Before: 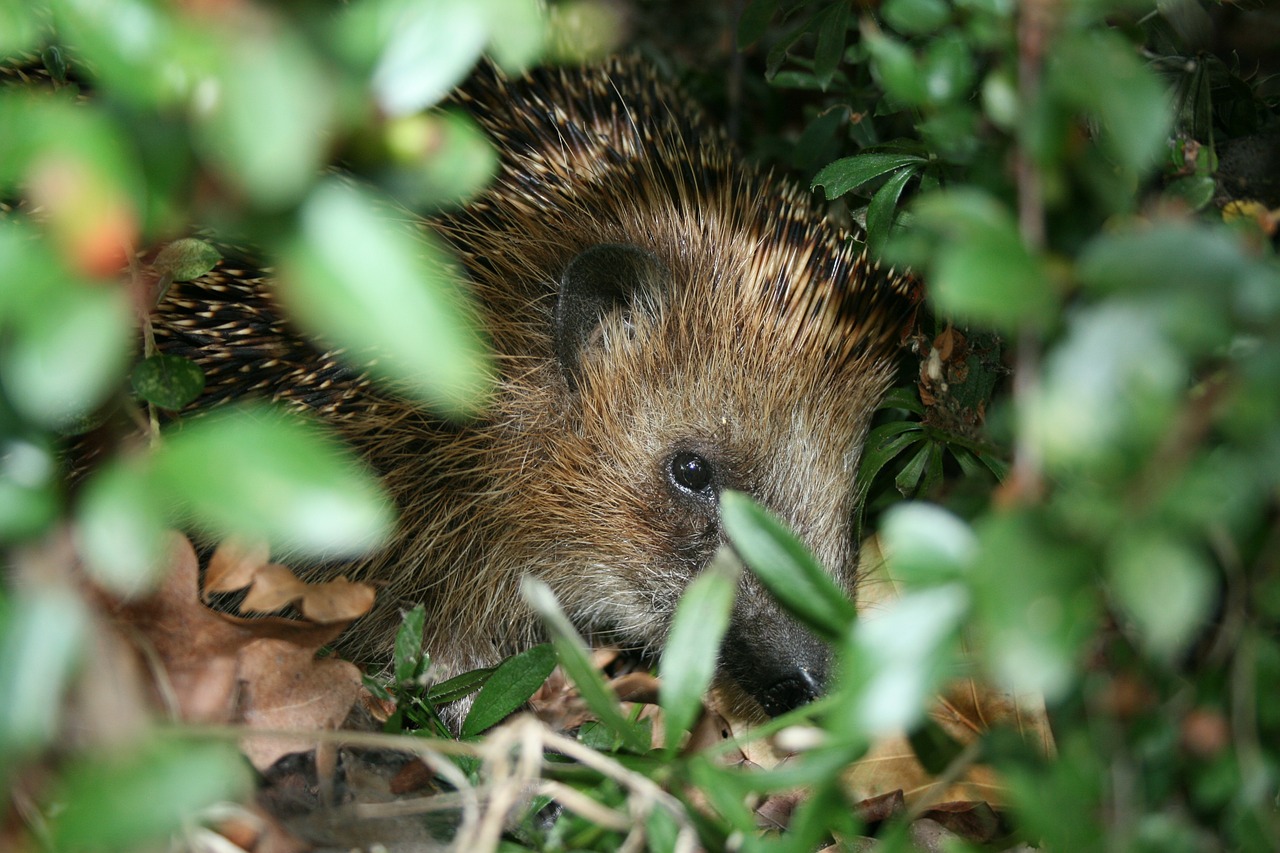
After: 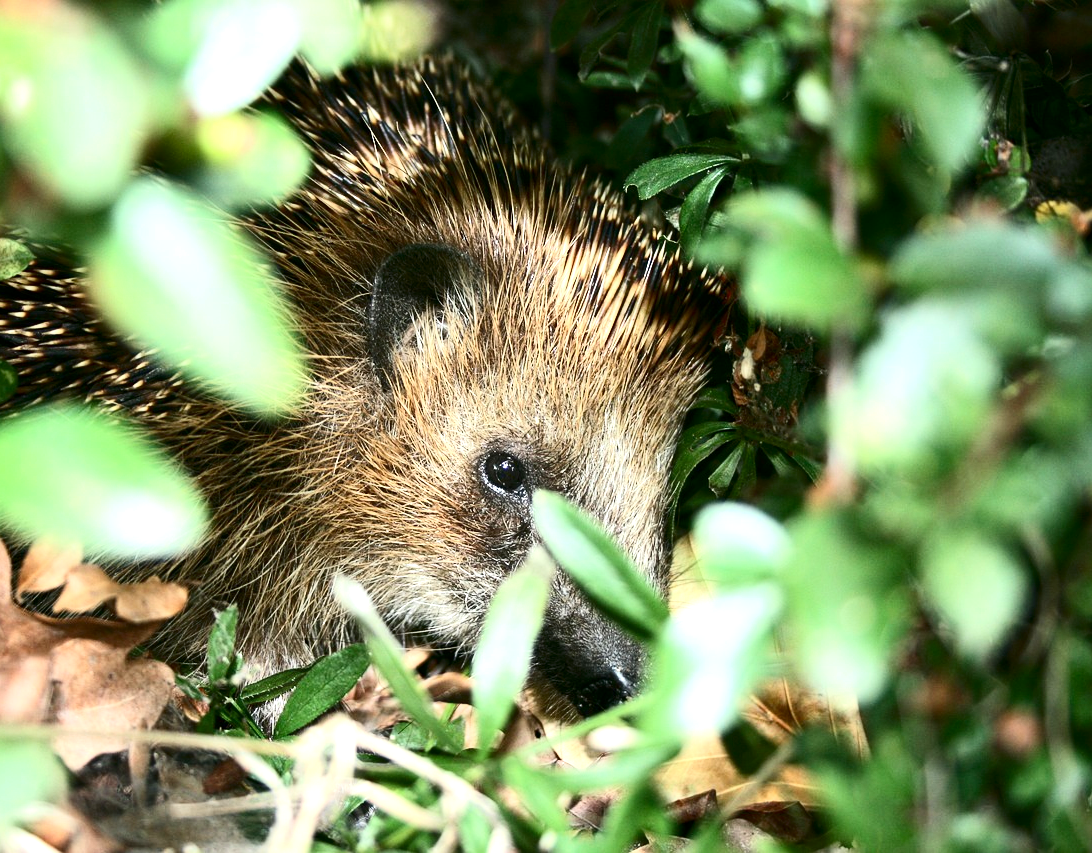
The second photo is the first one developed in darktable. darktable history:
crop and rotate: left 14.631%
exposure: black level correction 0.001, exposure 1.116 EV, compensate highlight preservation false
contrast brightness saturation: contrast 0.298
